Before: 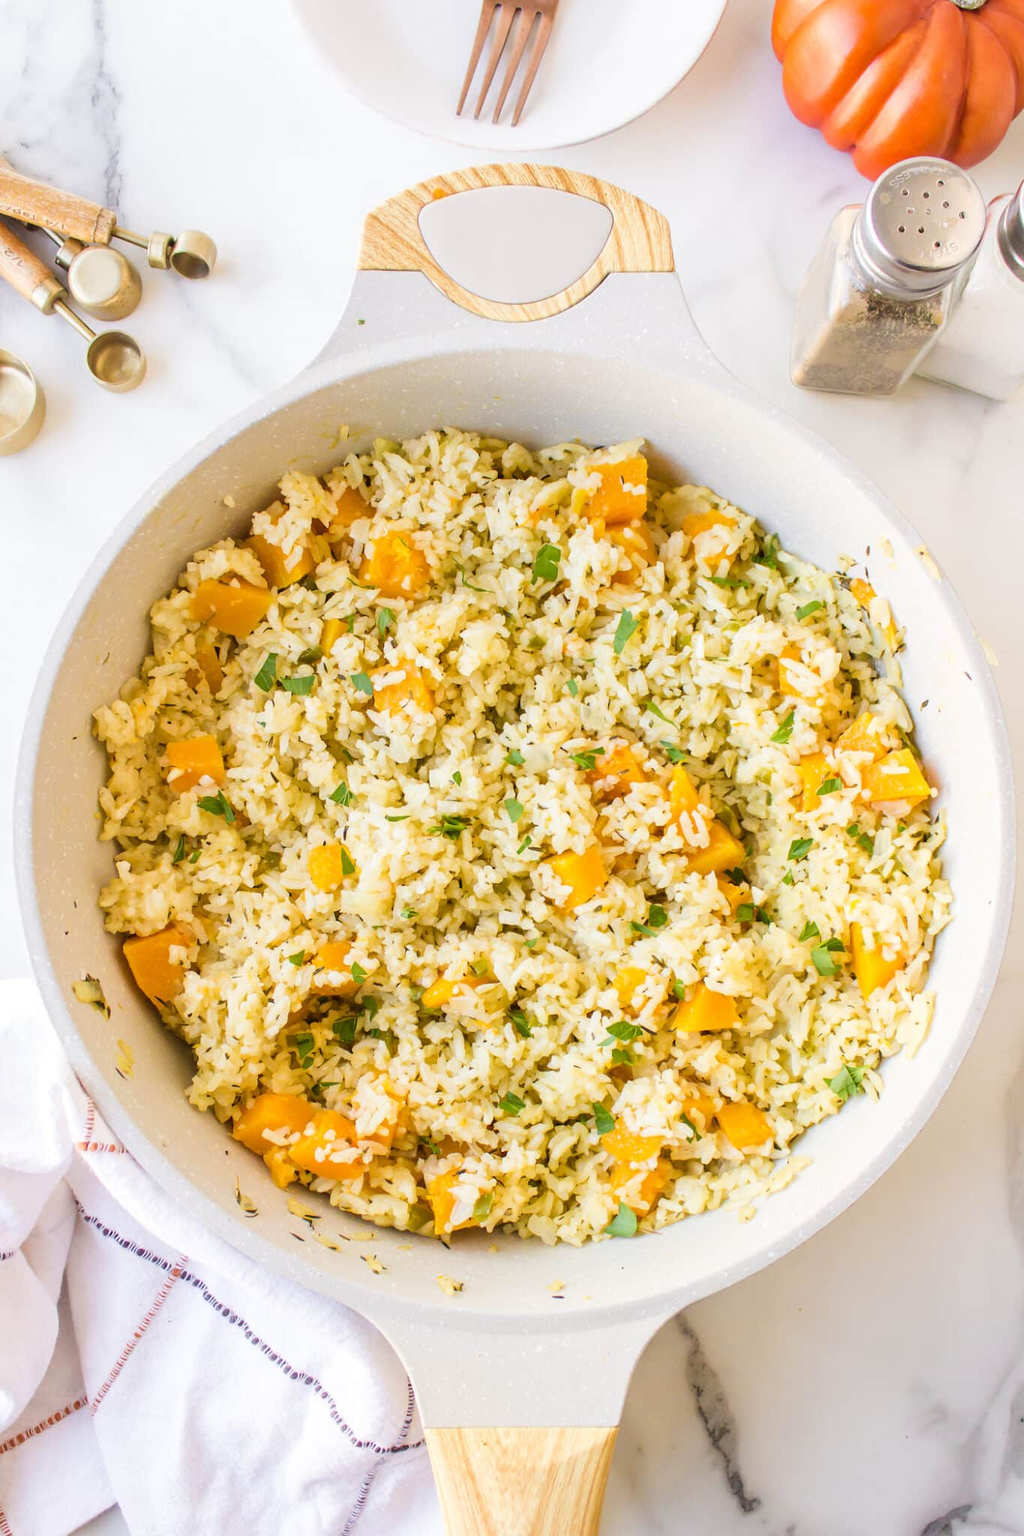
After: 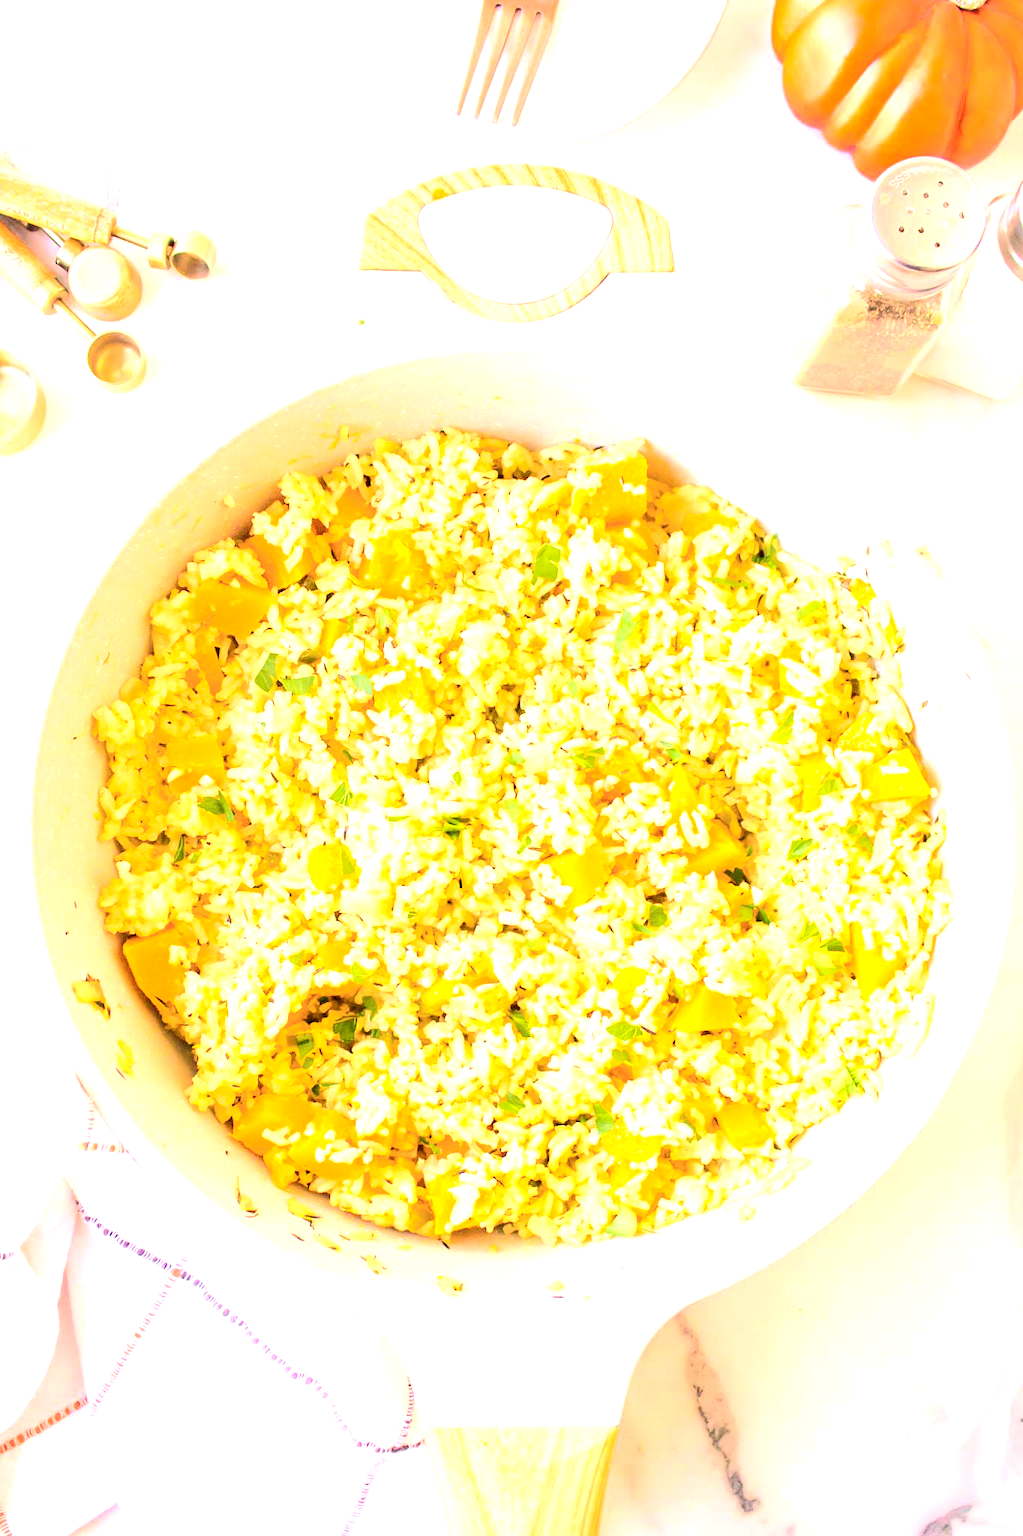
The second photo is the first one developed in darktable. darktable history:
exposure: black level correction 0, exposure 1.001 EV, compensate highlight preservation false
tone curve: curves: ch0 [(0, 0) (0.037, 0.011) (0.135, 0.093) (0.266, 0.281) (0.461, 0.555) (0.581, 0.716) (0.675, 0.793) (0.767, 0.849) (0.91, 0.924) (1, 0.979)]; ch1 [(0, 0) (0.292, 0.278) (0.431, 0.418) (0.493, 0.479) (0.506, 0.5) (0.532, 0.537) (0.562, 0.581) (0.641, 0.663) (0.754, 0.76) (1, 1)]; ch2 [(0, 0) (0.294, 0.3) (0.361, 0.372) (0.429, 0.445) (0.478, 0.486) (0.502, 0.498) (0.518, 0.522) (0.531, 0.549) (0.561, 0.59) (0.64, 0.655) (0.693, 0.706) (0.845, 0.833) (1, 0.951)], color space Lab, independent channels, preserve colors none
color balance rgb: shadows lift › chroma 3.351%, shadows lift › hue 278.38°, highlights gain › chroma 2.445%, highlights gain › hue 35°, perceptual saturation grading › global saturation 11.819%, perceptual brilliance grading › global brilliance 12.248%, global vibrance 2.324%
